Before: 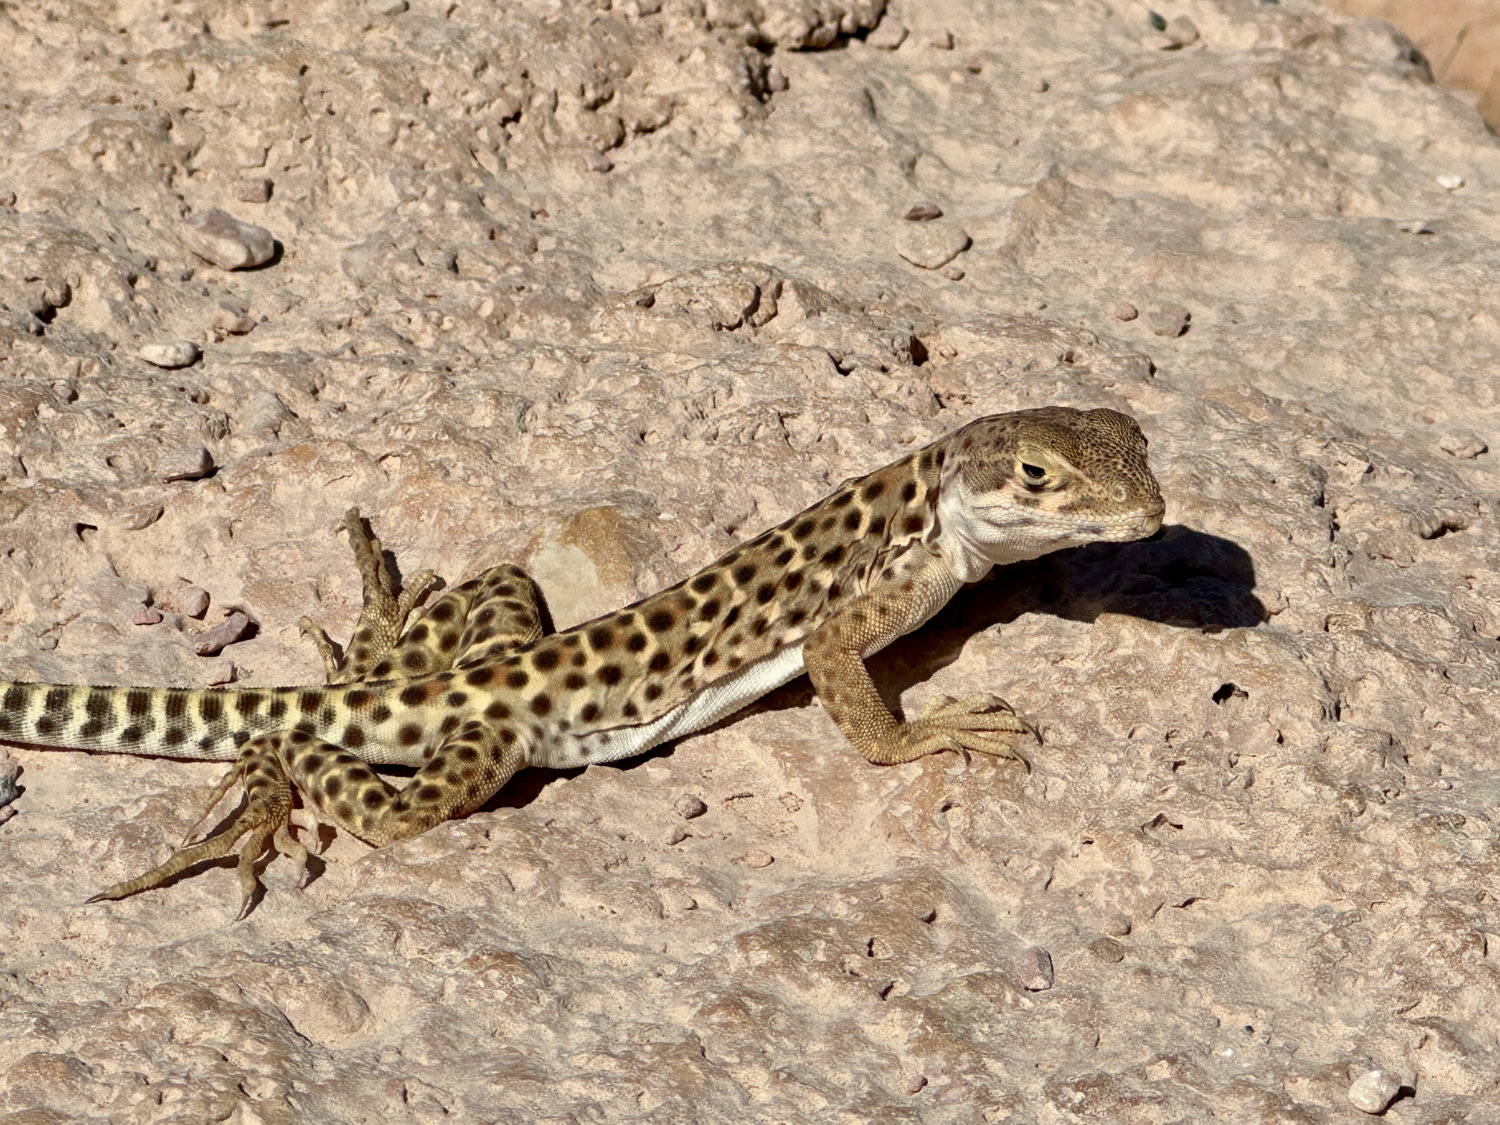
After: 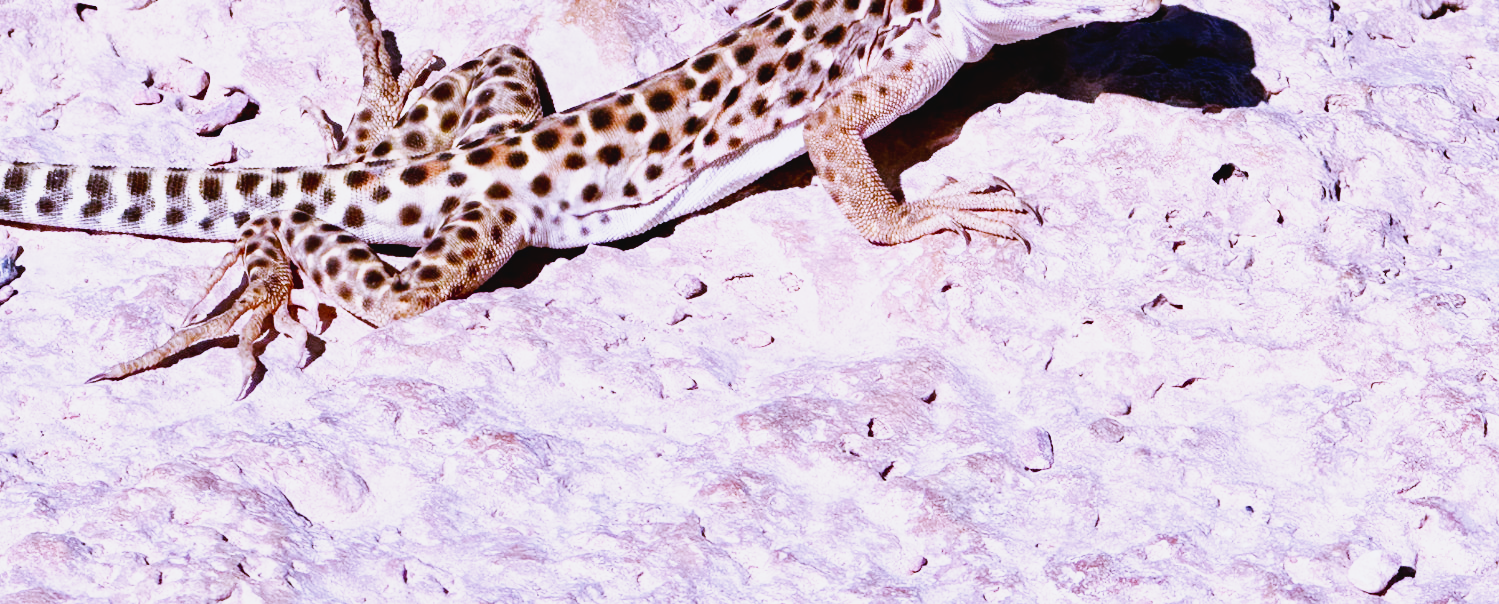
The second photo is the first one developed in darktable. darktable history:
white balance: red 0.98, blue 1.61
crop and rotate: top 46.237%
contrast brightness saturation: contrast -0.08, brightness -0.04, saturation -0.11
base curve: curves: ch0 [(0, 0) (0.007, 0.004) (0.027, 0.03) (0.046, 0.07) (0.207, 0.54) (0.442, 0.872) (0.673, 0.972) (1, 1)], preserve colors none
